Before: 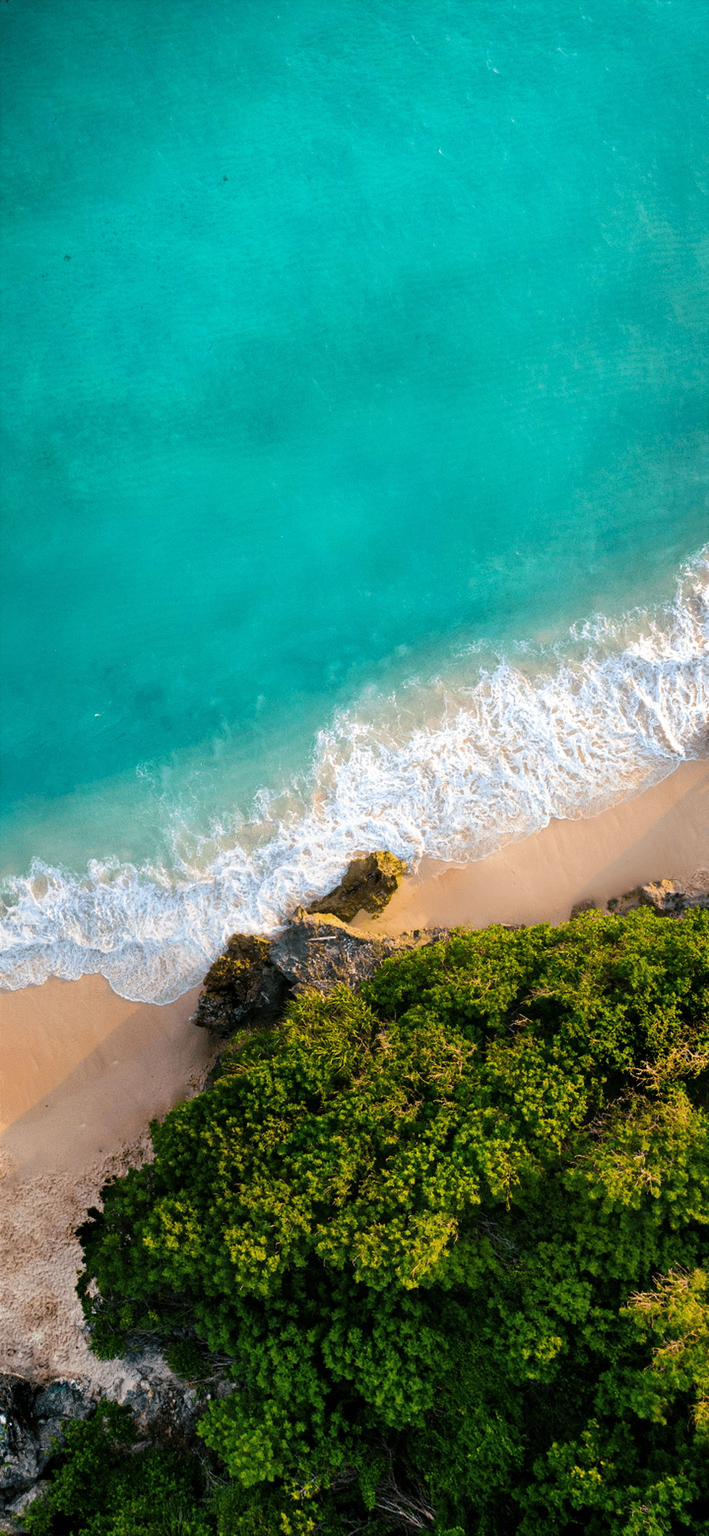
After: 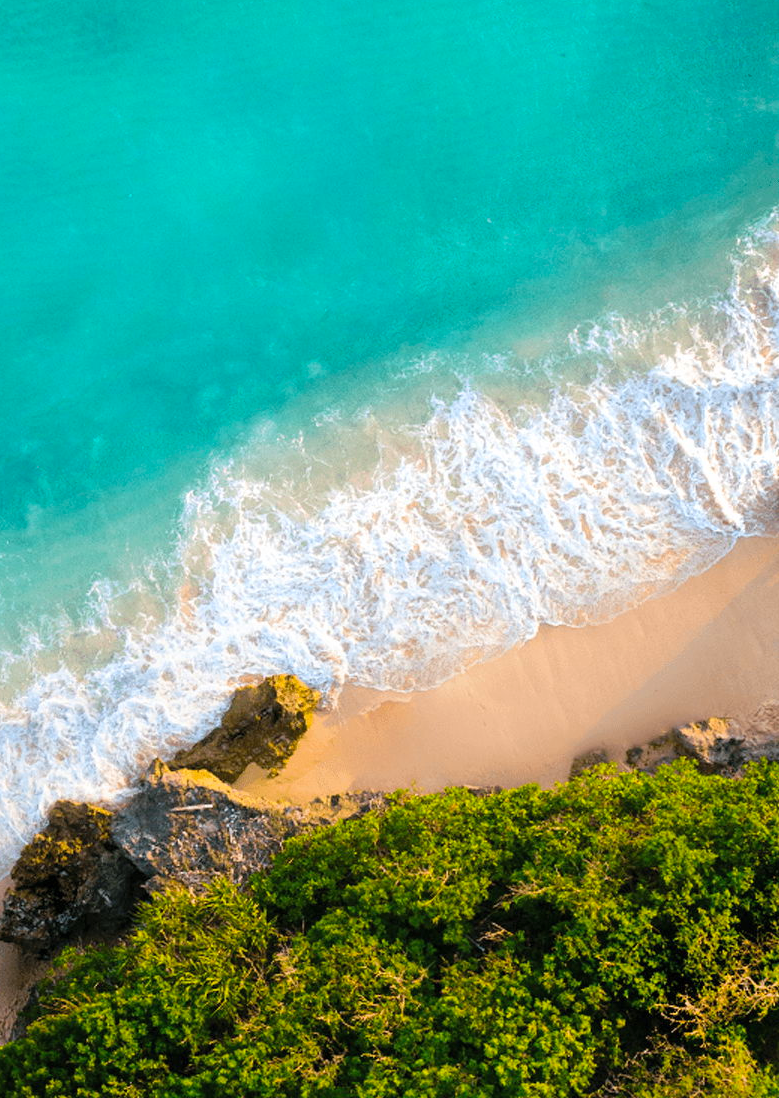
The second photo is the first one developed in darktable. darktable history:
crop and rotate: left 27.849%, top 26.62%, bottom 26.454%
contrast brightness saturation: contrast 0.07, brightness 0.071, saturation 0.184
